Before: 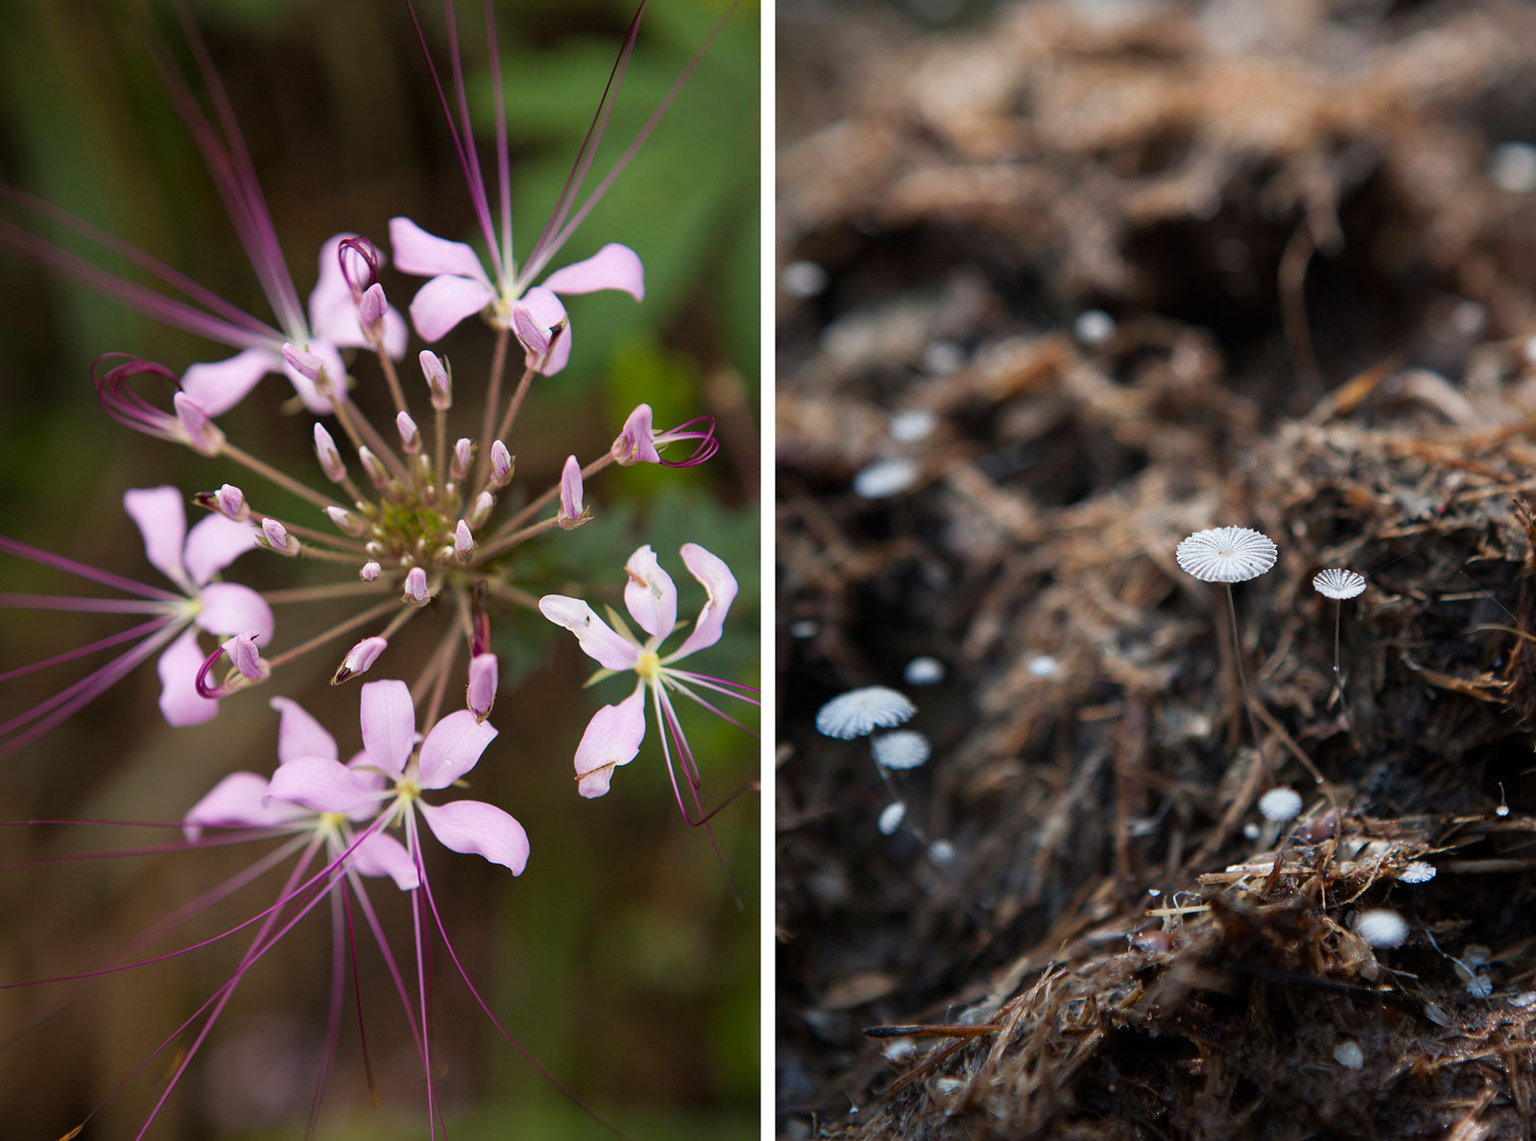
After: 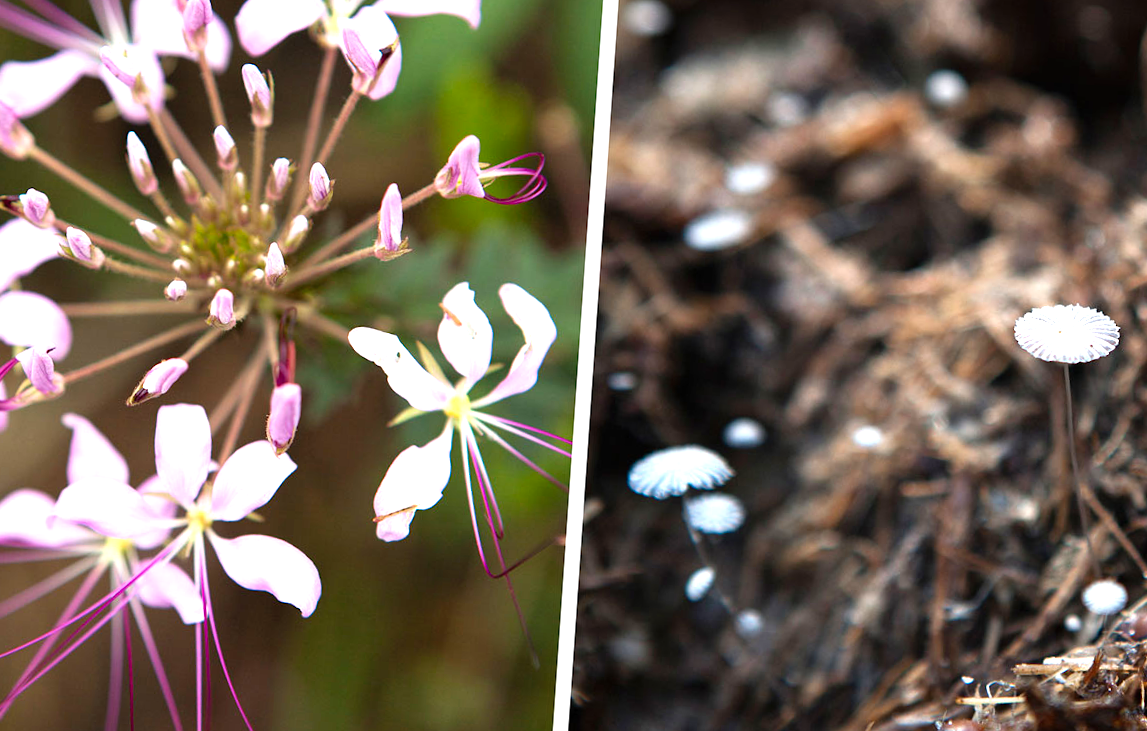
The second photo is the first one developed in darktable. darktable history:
crop and rotate: angle -3.94°, left 9.88%, top 20.957%, right 11.955%, bottom 12.007%
levels: levels [0, 0.374, 0.749]
